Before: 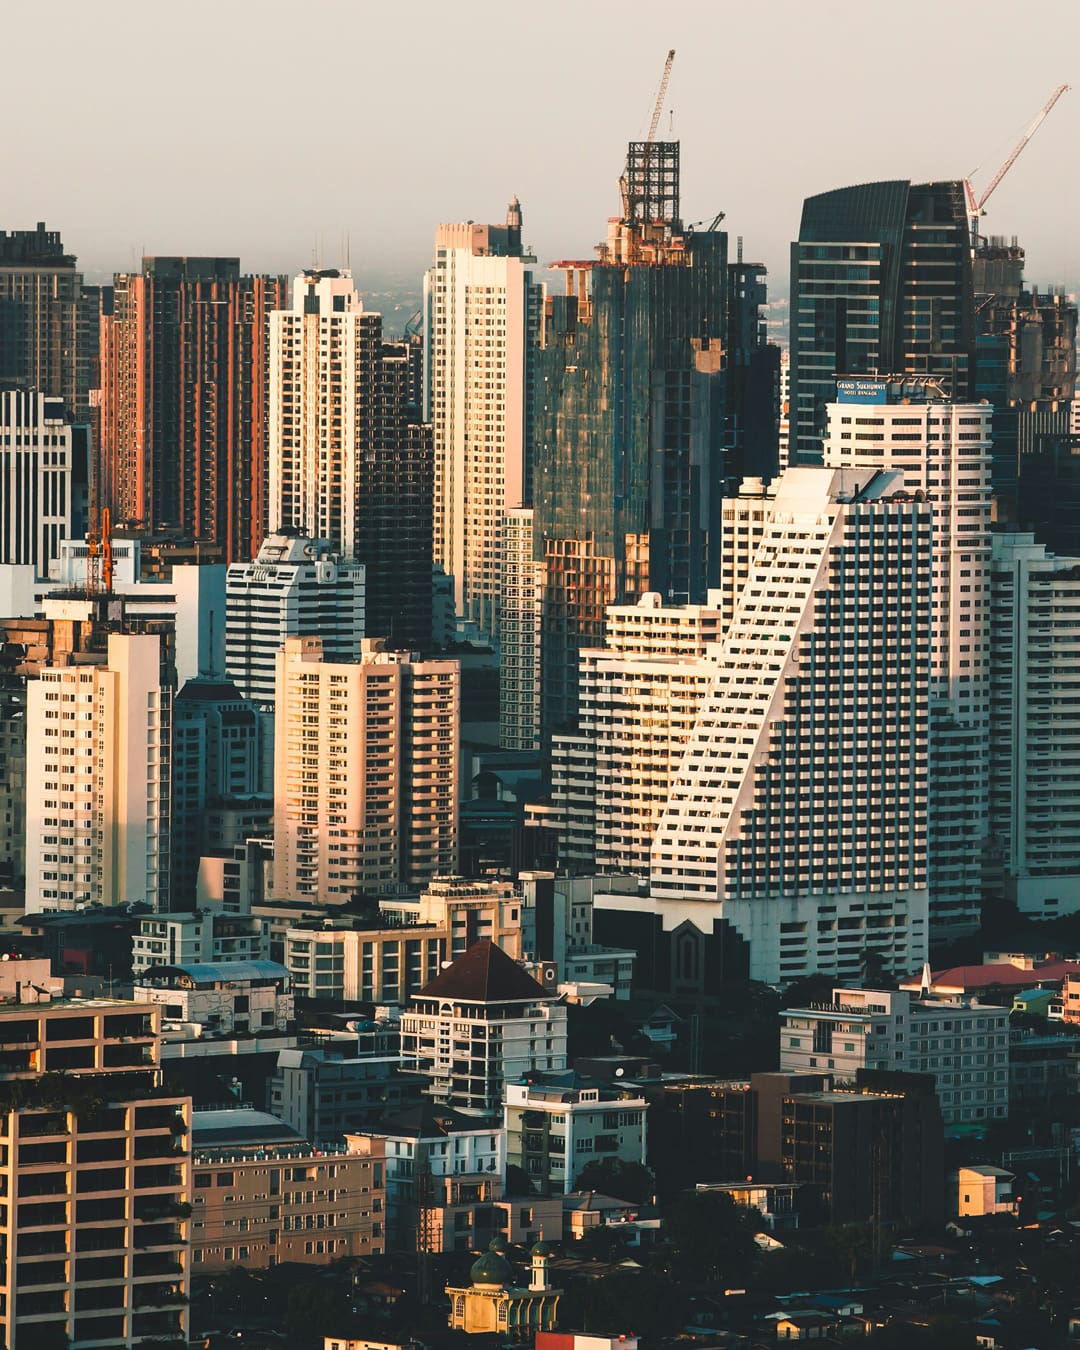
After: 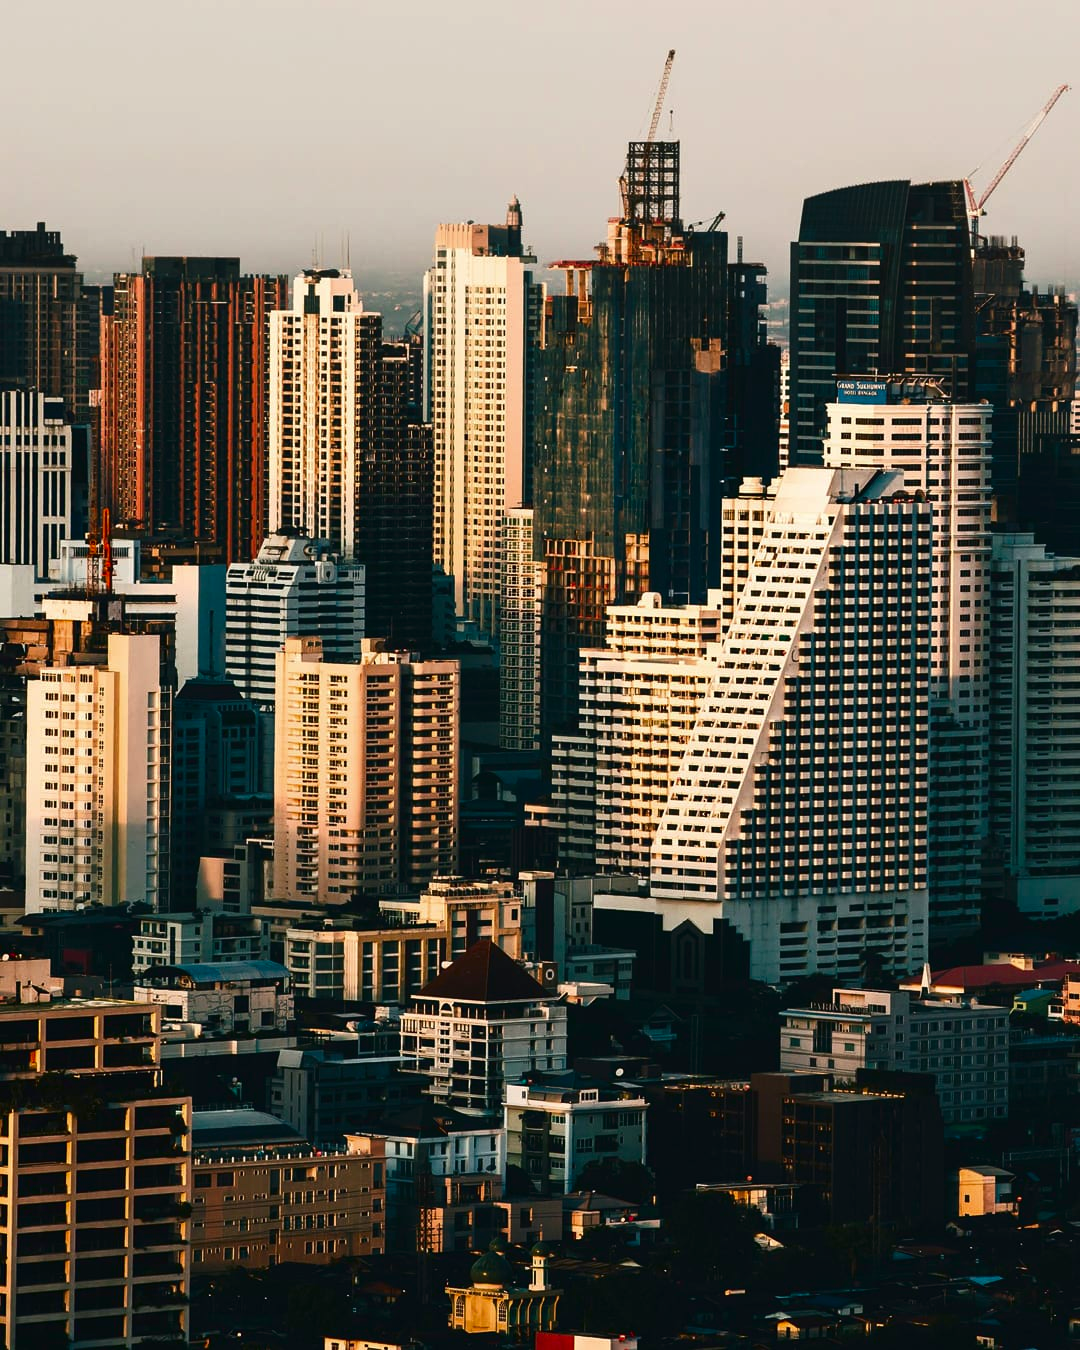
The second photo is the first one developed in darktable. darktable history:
contrast brightness saturation: contrast 0.134, brightness -0.228, saturation 0.143
